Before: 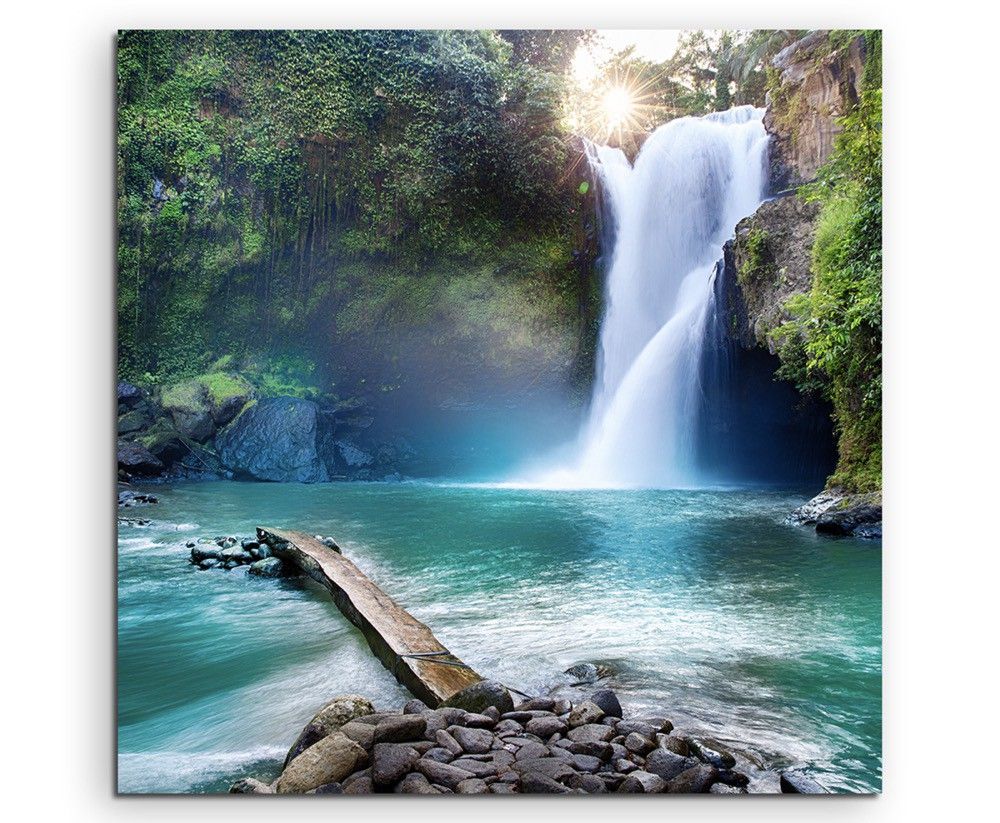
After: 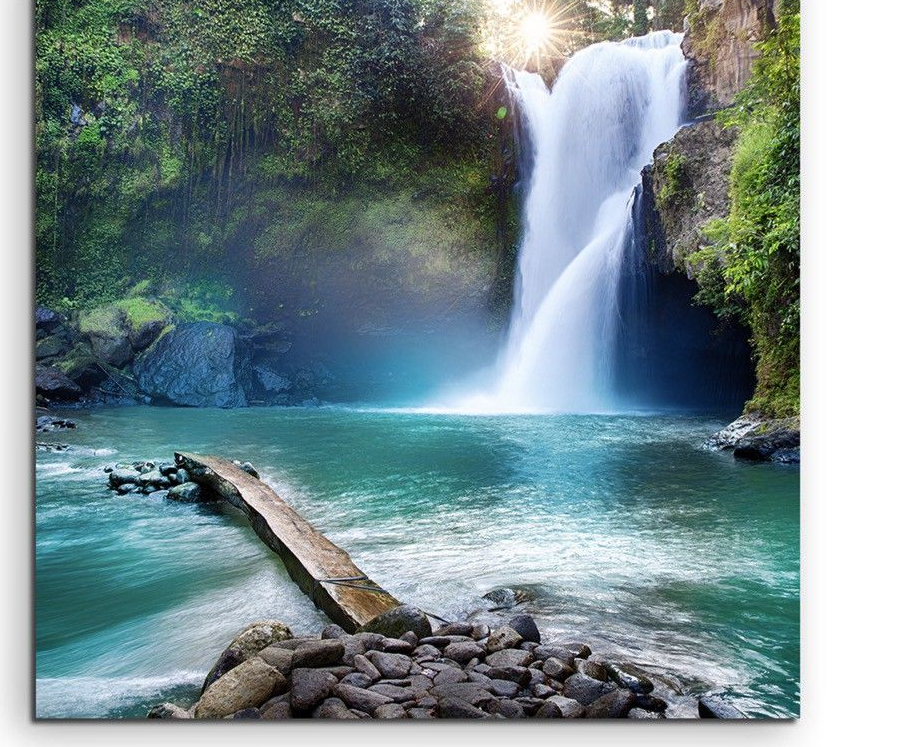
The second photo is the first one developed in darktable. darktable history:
shadows and highlights: shadows 29.32, highlights -29.32, low approximation 0.01, soften with gaussian
crop and rotate: left 8.262%, top 9.226%
